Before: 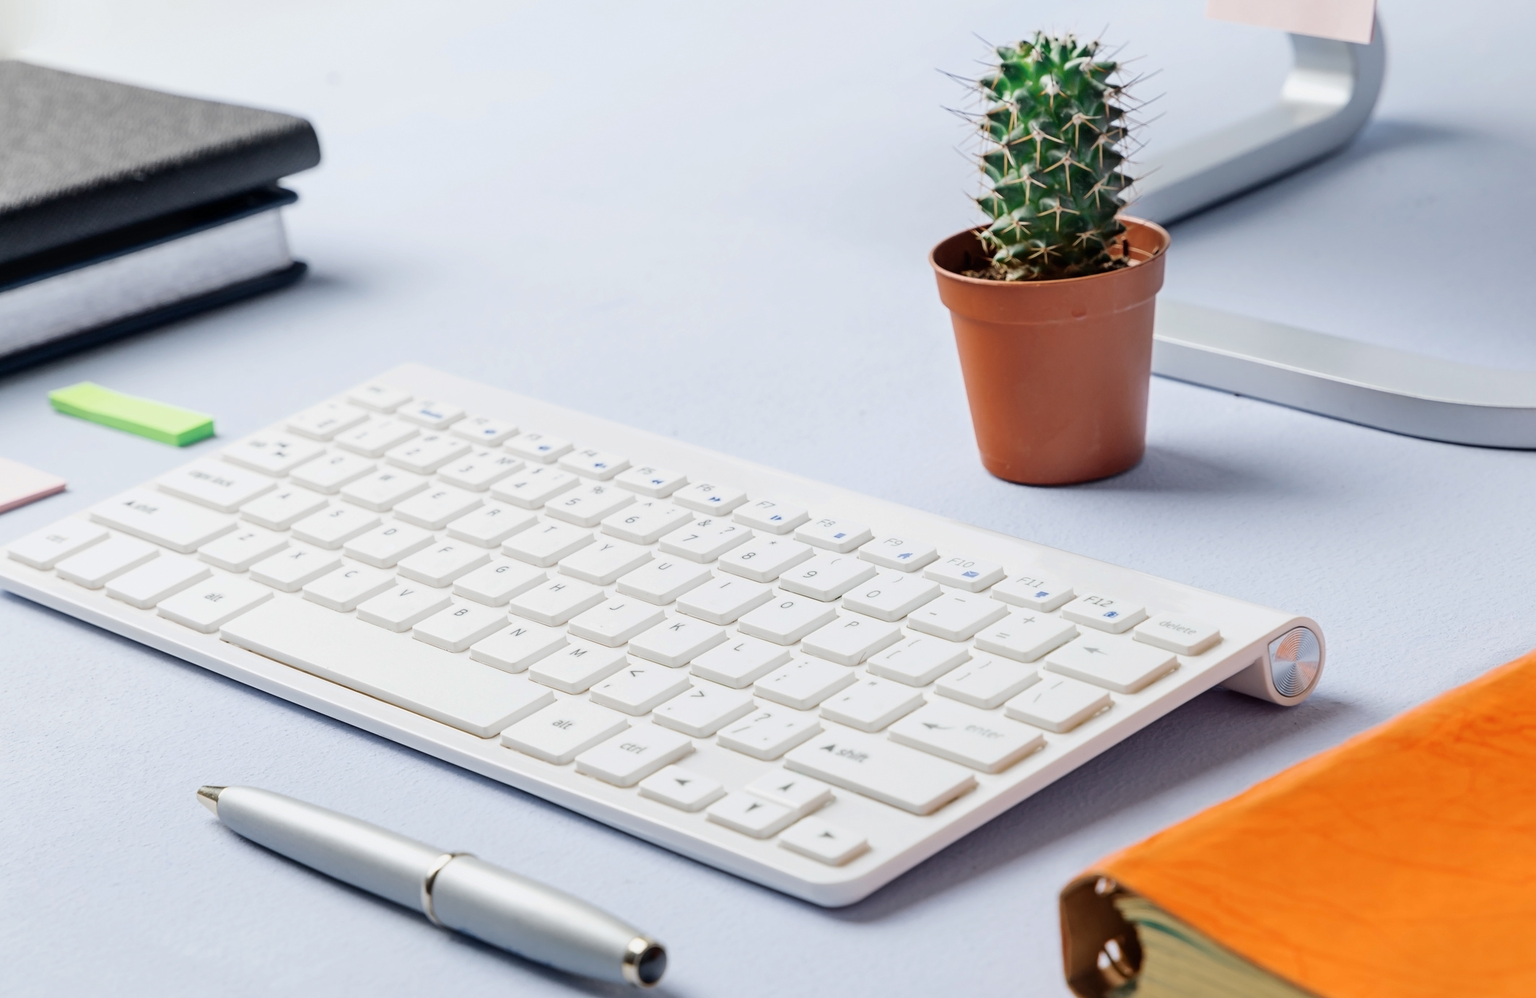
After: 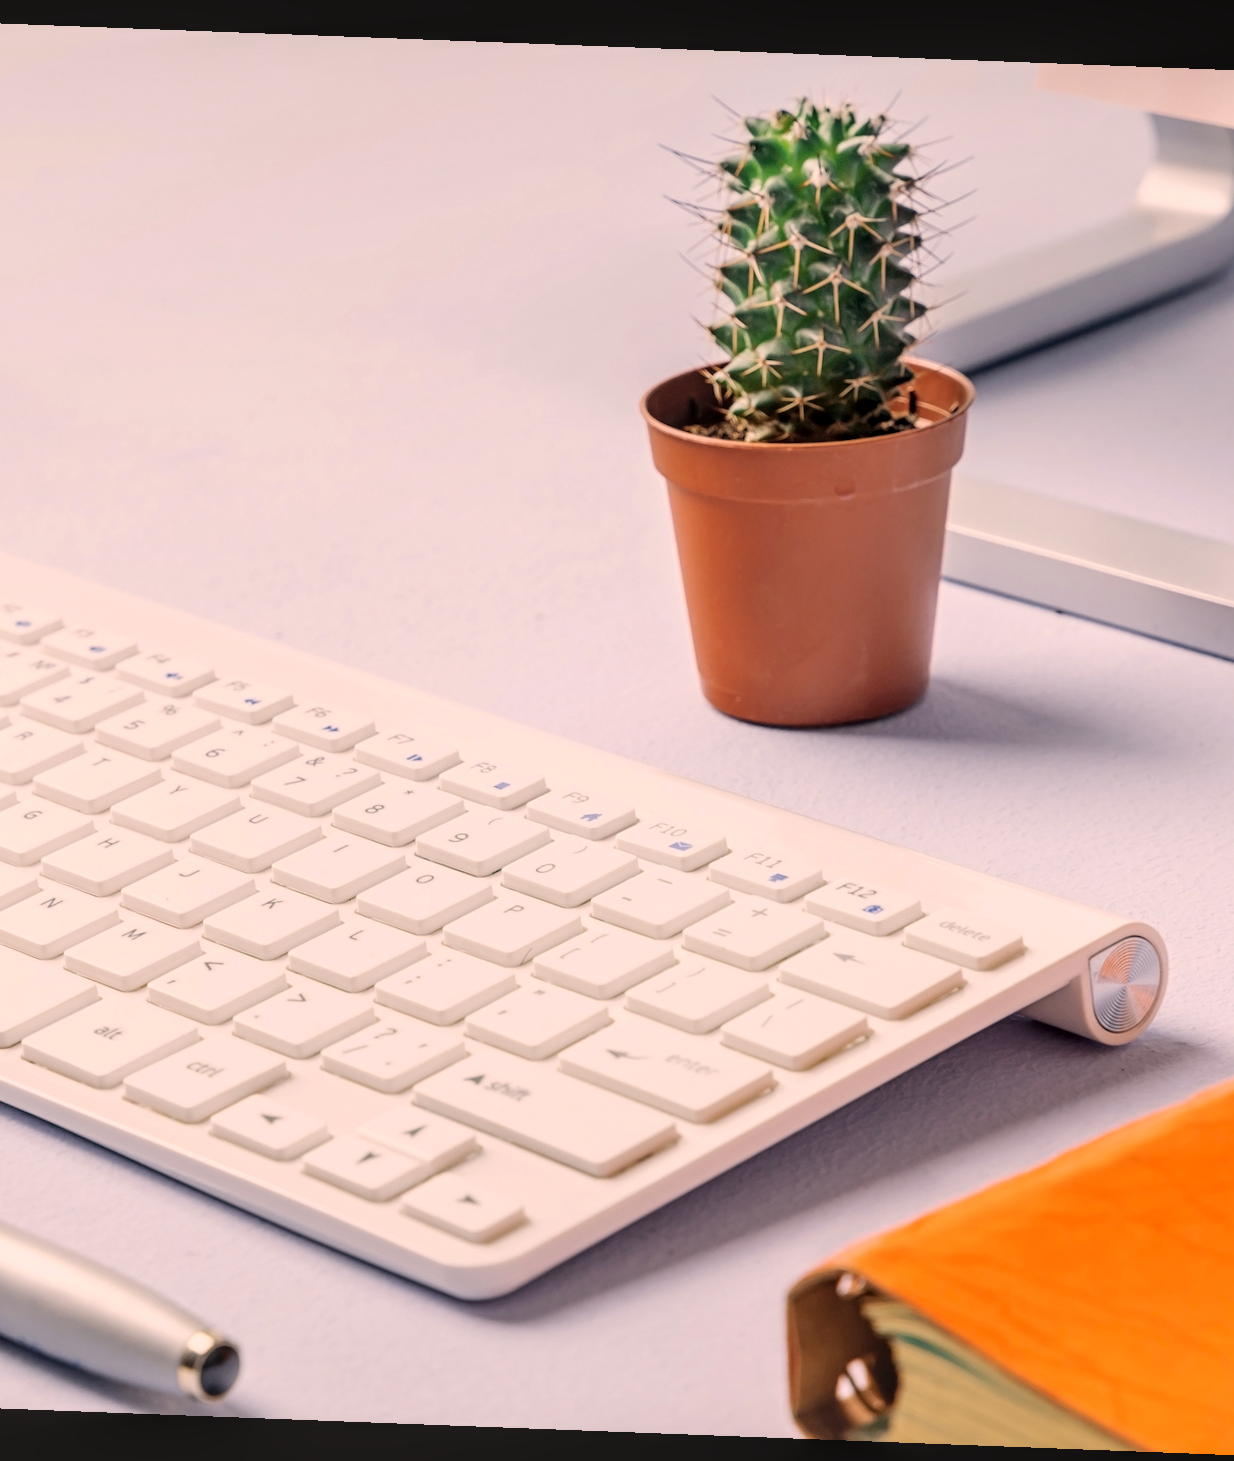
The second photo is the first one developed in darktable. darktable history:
color correction: highlights a* 11.96, highlights b* 11.58
contrast brightness saturation: brightness 0.13
crop: left 31.458%, top 0%, right 11.876%
rotate and perspective: rotation 2.17°, automatic cropping off
local contrast: on, module defaults
